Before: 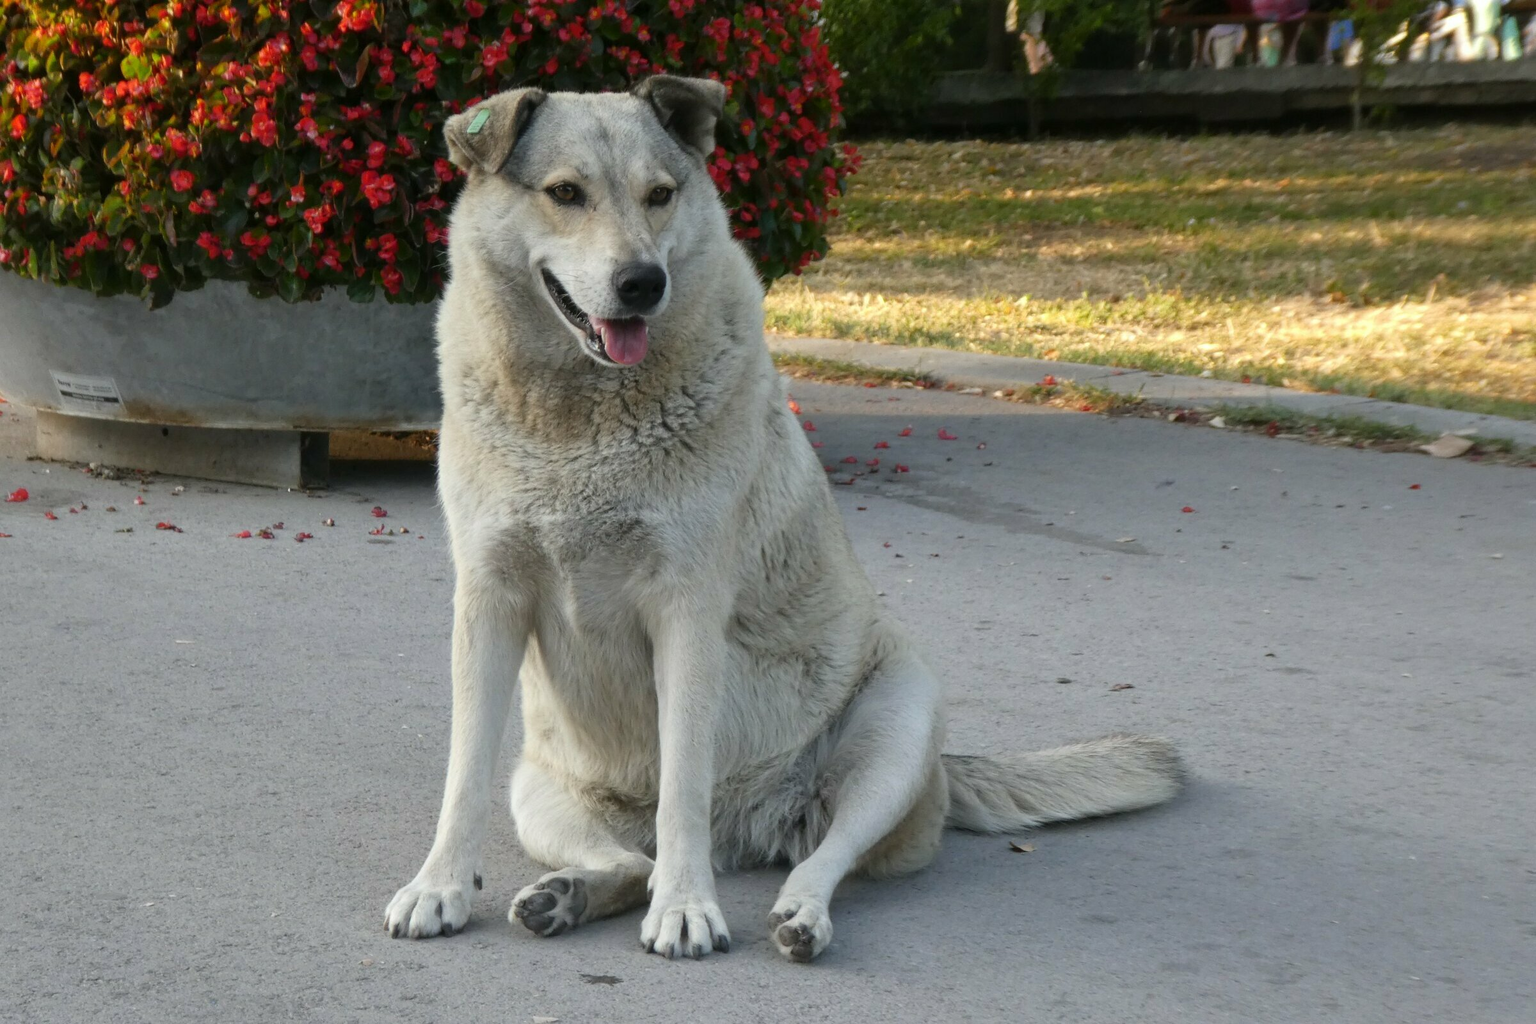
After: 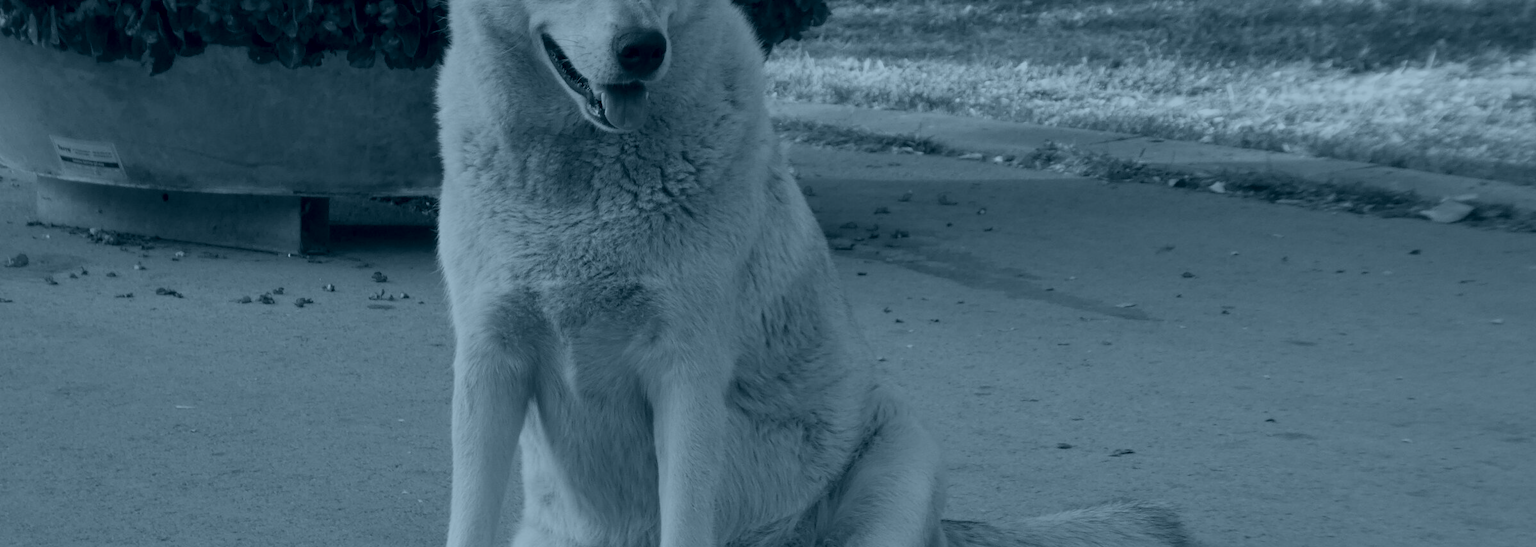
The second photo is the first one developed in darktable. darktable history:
crop and rotate: top 23.043%, bottom 23.437%
exposure: black level correction 0, exposure 1.1 EV, compensate exposure bias true, compensate highlight preservation false
colorize: hue 194.4°, saturation 29%, source mix 61.75%, lightness 3.98%, version 1
color balance rgb: linear chroma grading › global chroma 15%, perceptual saturation grading › global saturation 30%
